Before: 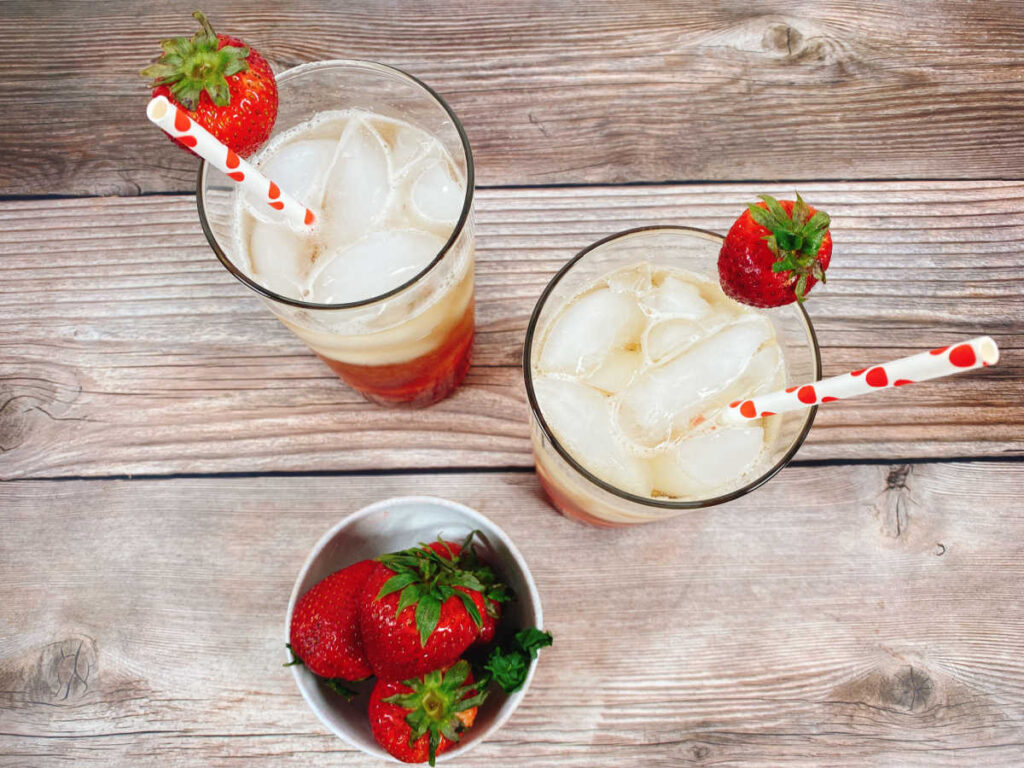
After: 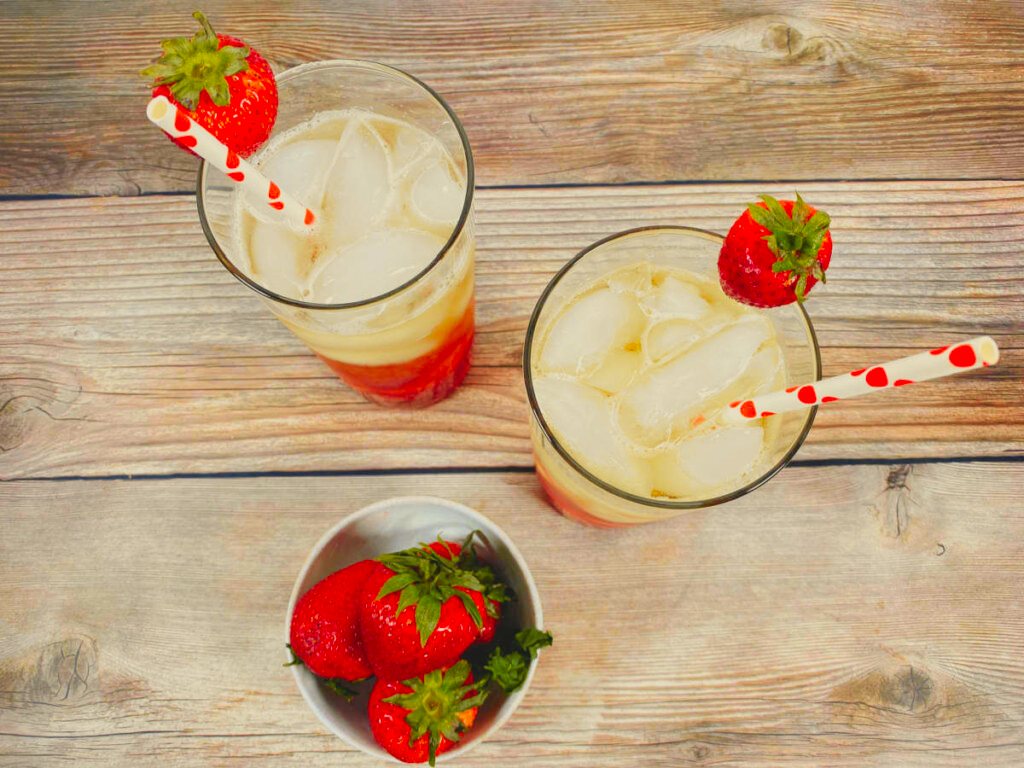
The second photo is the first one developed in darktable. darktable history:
contrast brightness saturation: contrast -0.17, saturation 0.186
tone curve: curves: ch0 [(0, 0) (0.07, 0.052) (0.23, 0.254) (0.486, 0.53) (0.822, 0.825) (0.994, 0.955)]; ch1 [(0, 0) (0.226, 0.261) (0.379, 0.442) (0.469, 0.472) (0.495, 0.495) (0.514, 0.504) (0.561, 0.568) (0.59, 0.612) (1, 1)]; ch2 [(0, 0) (0.269, 0.299) (0.459, 0.441) (0.498, 0.499) (0.523, 0.52) (0.551, 0.576) (0.629, 0.643) (0.659, 0.681) (0.718, 0.764) (1, 1)], color space Lab, independent channels, preserve colors none
color correction: highlights a* 1.31, highlights b* 17.29
